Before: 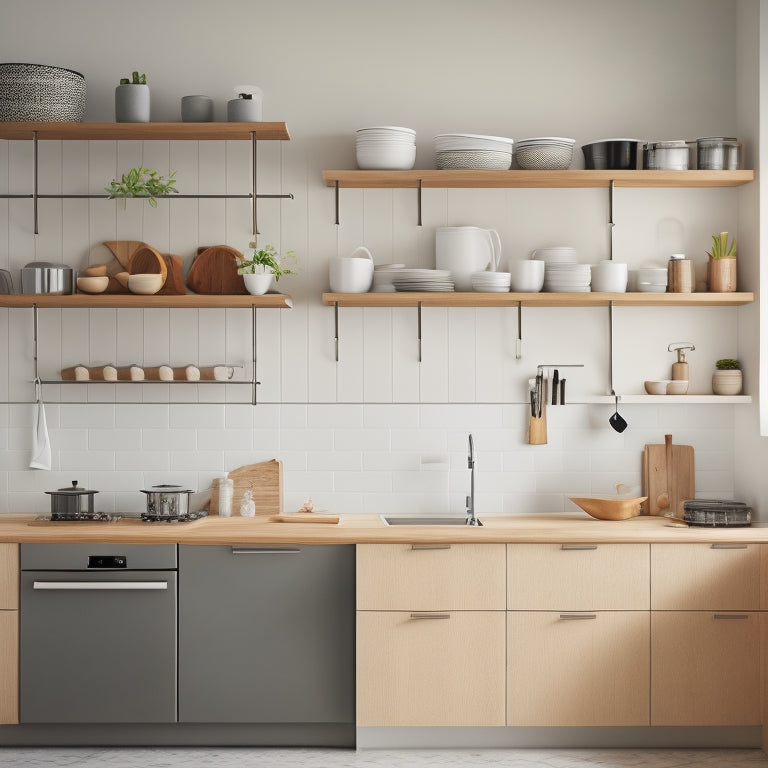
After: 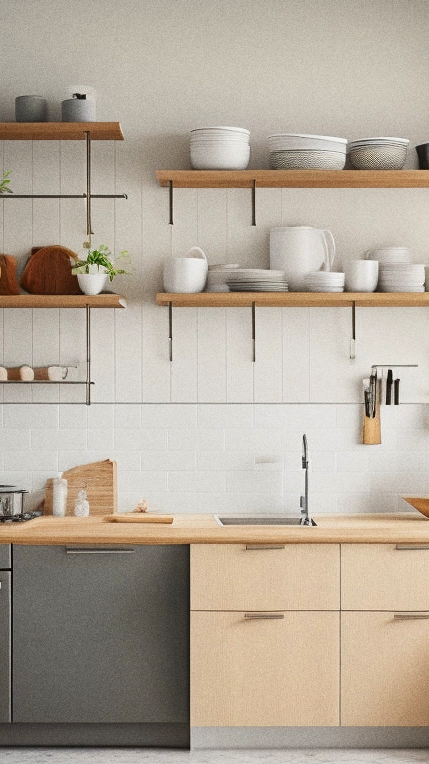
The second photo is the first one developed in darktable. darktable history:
grain: coarseness 0.09 ISO
crop: left 21.674%, right 22.086%
contrast brightness saturation: contrast 0.13, brightness -0.05, saturation 0.16
